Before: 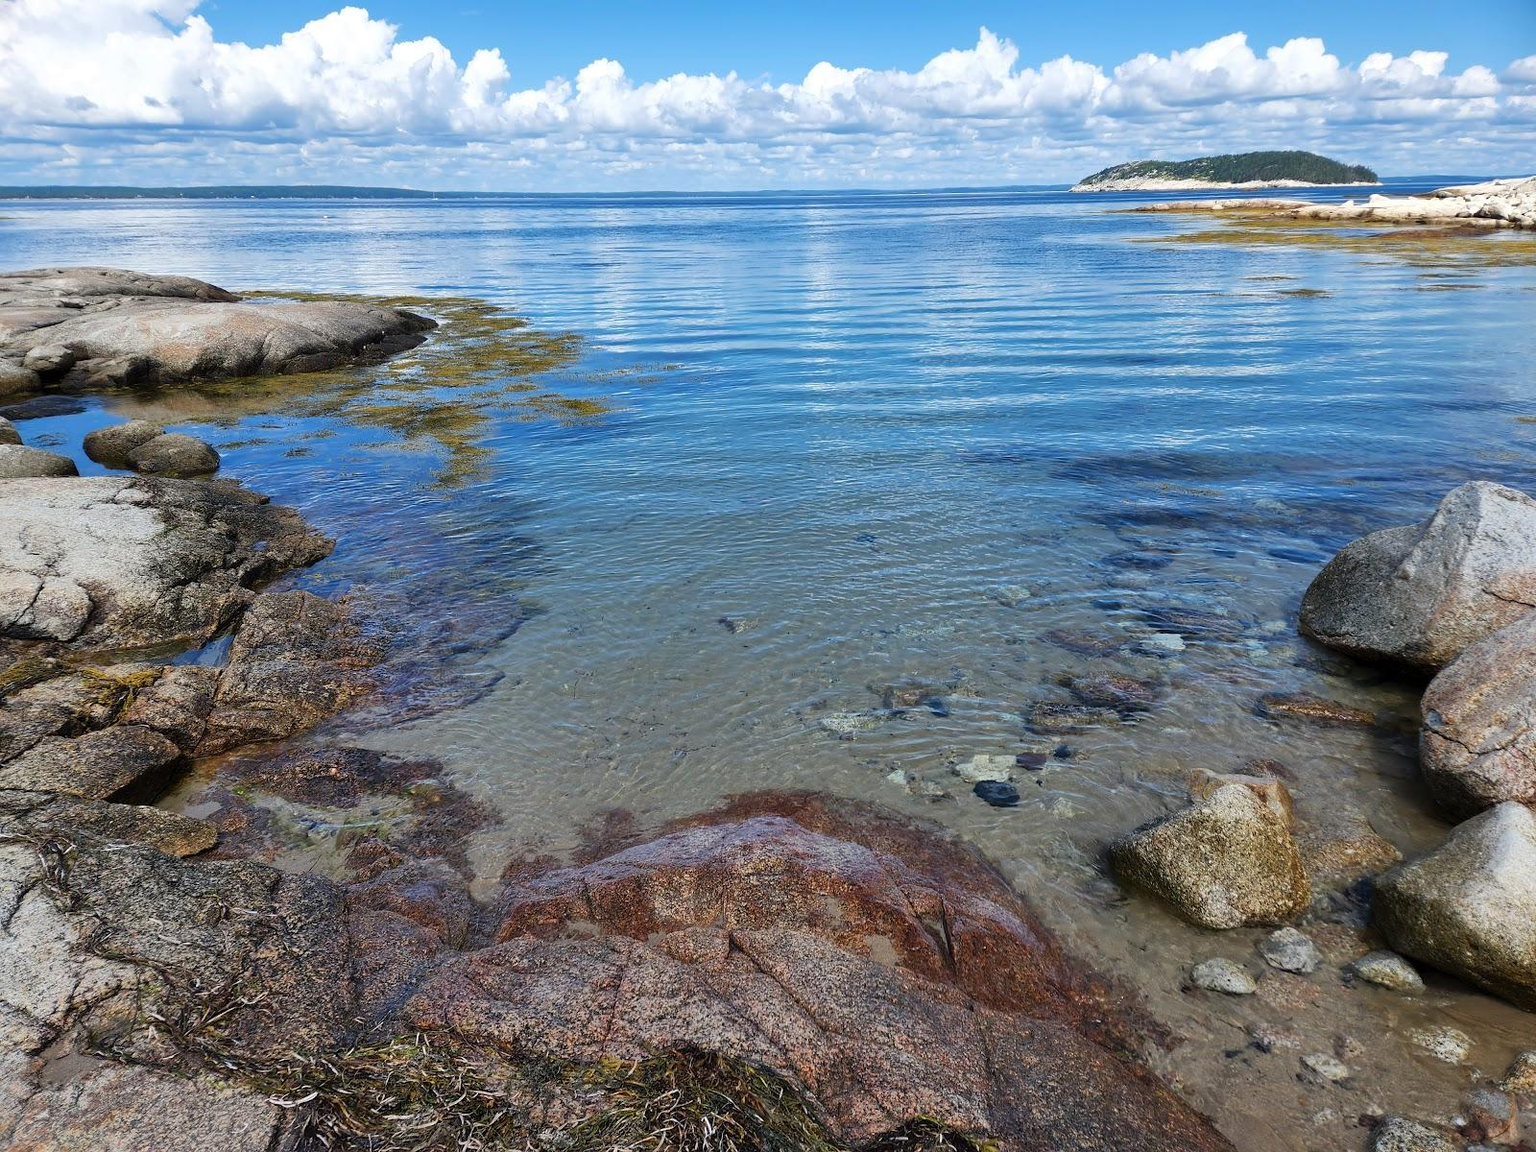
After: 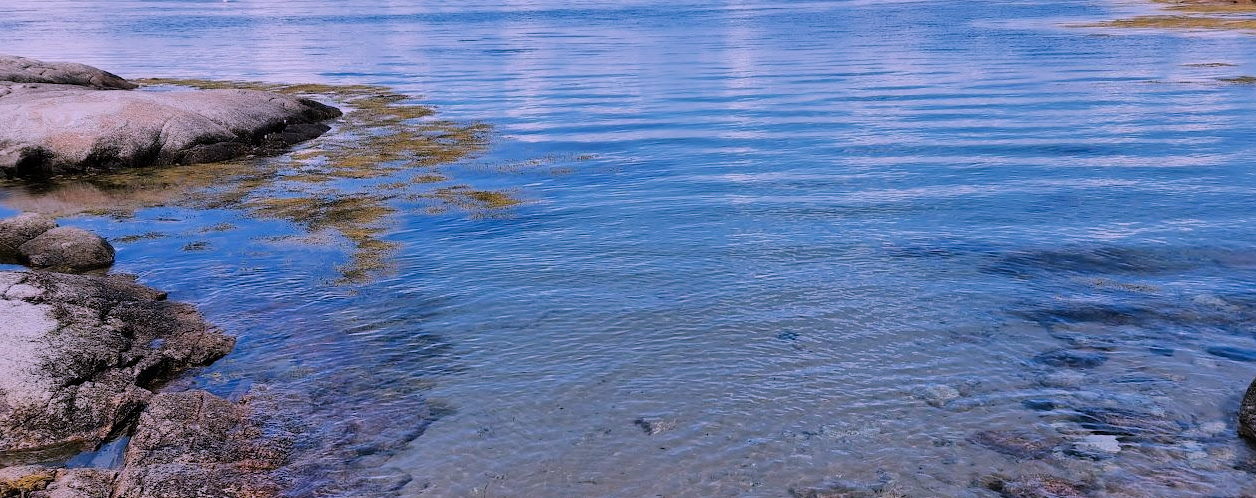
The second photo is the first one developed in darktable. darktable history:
color zones: curves: ch0 [(0, 0.5) (0.143, 0.5) (0.286, 0.5) (0.429, 0.5) (0.571, 0.5) (0.714, 0.476) (0.857, 0.5) (1, 0.5)]; ch2 [(0, 0.5) (0.143, 0.5) (0.286, 0.5) (0.429, 0.5) (0.571, 0.5) (0.714, 0.487) (0.857, 0.5) (1, 0.5)]
crop: left 7.132%, top 18.77%, right 14.319%, bottom 39.713%
tone equalizer: edges refinement/feathering 500, mask exposure compensation -1.57 EV, preserve details no
filmic rgb: black relative exposure -7.65 EV, white relative exposure 4.56 EV, hardness 3.61
color correction: highlights a* 15.81, highlights b* -20.49
